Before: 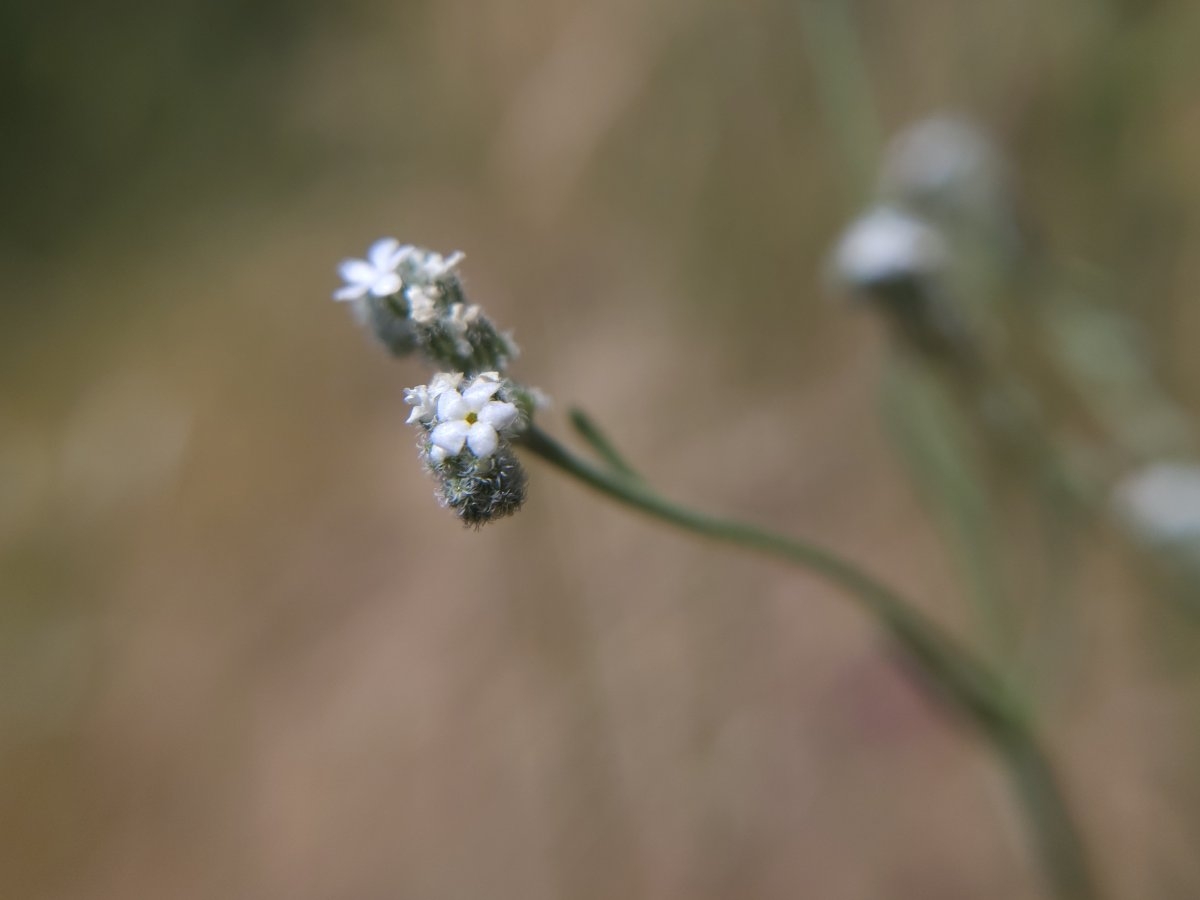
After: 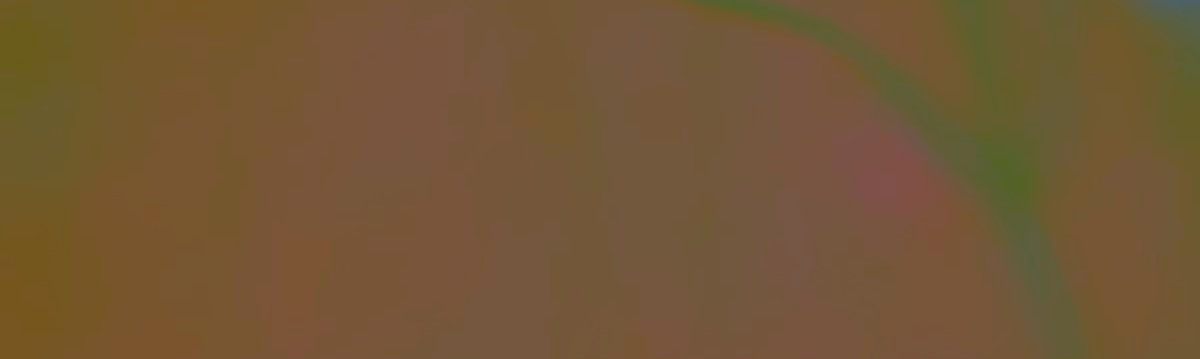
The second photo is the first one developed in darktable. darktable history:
crop and rotate: top 58.909%, bottom 1.126%
contrast brightness saturation: contrast -0.977, brightness -0.169, saturation 0.749
